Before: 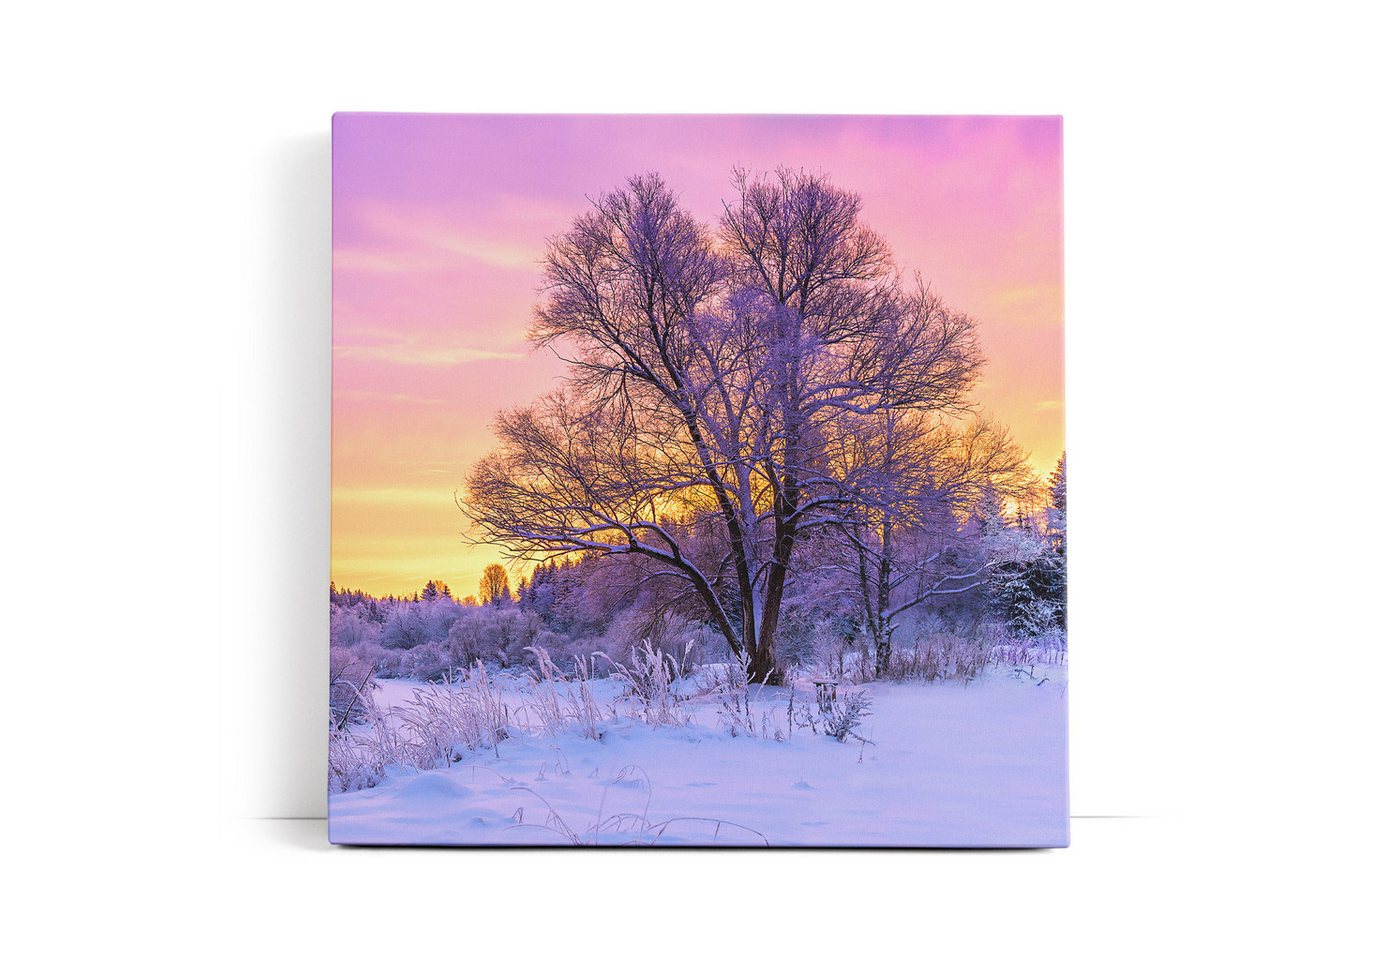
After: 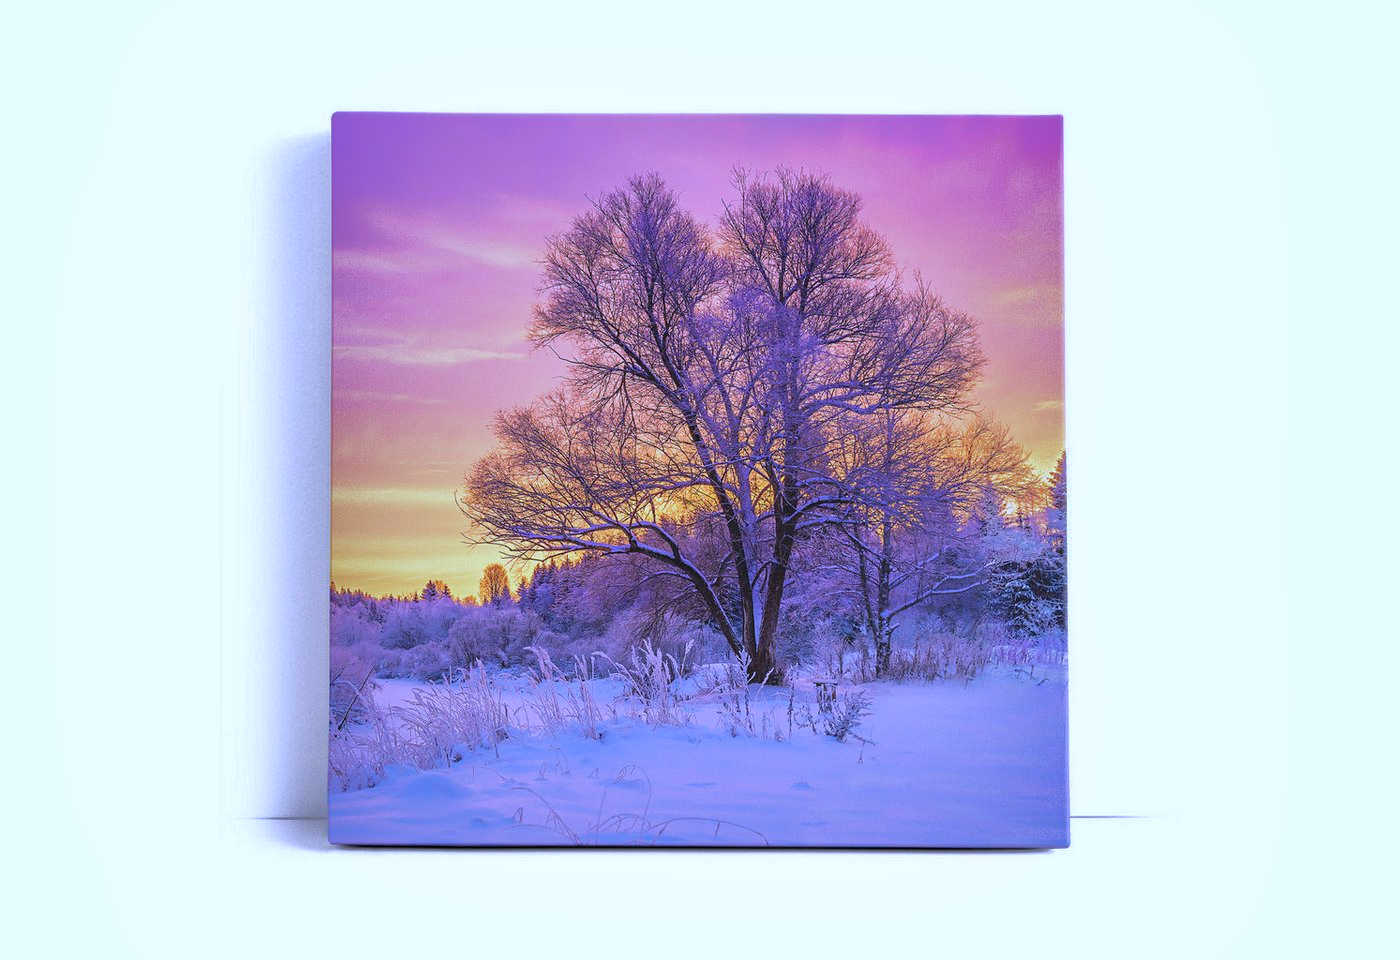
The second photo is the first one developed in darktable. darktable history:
color calibration: illuminant as shot in camera, x 0.379, y 0.396, temperature 4138.76 K
shadows and highlights: shadows 40, highlights -60
